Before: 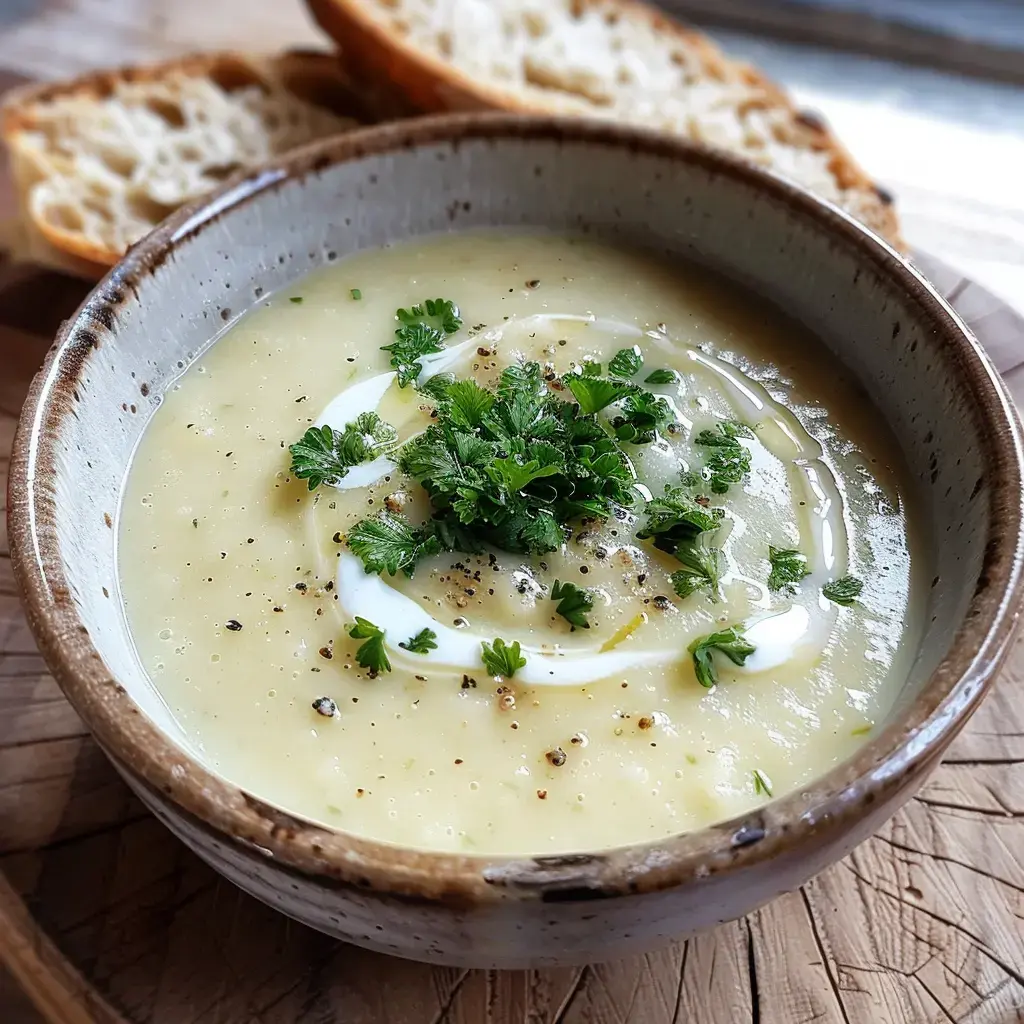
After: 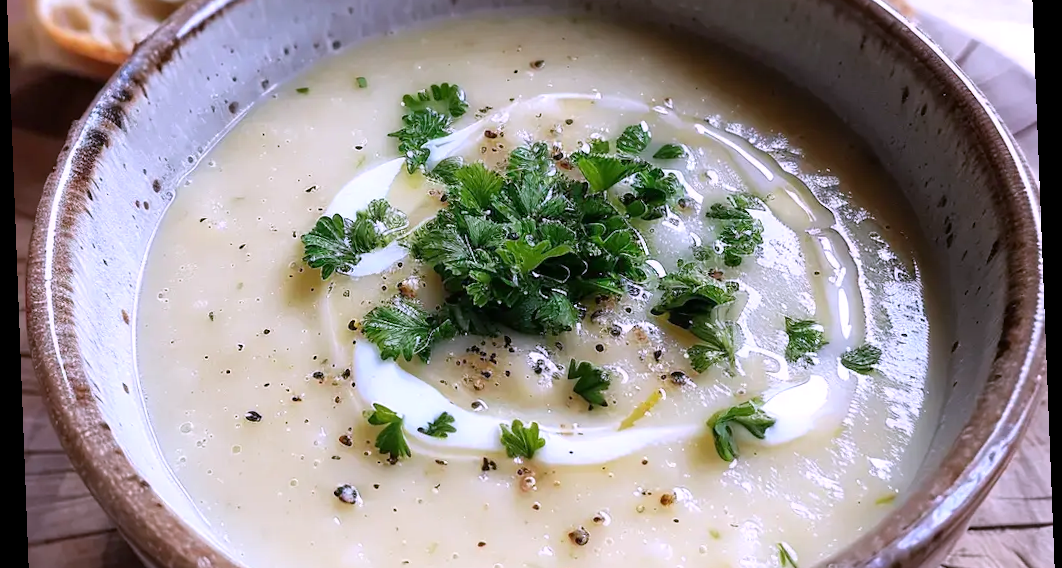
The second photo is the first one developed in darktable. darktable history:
white balance: red 1.042, blue 1.17
crop and rotate: top 23.043%, bottom 23.437%
rotate and perspective: rotation -2.22°, lens shift (horizontal) -0.022, automatic cropping off
